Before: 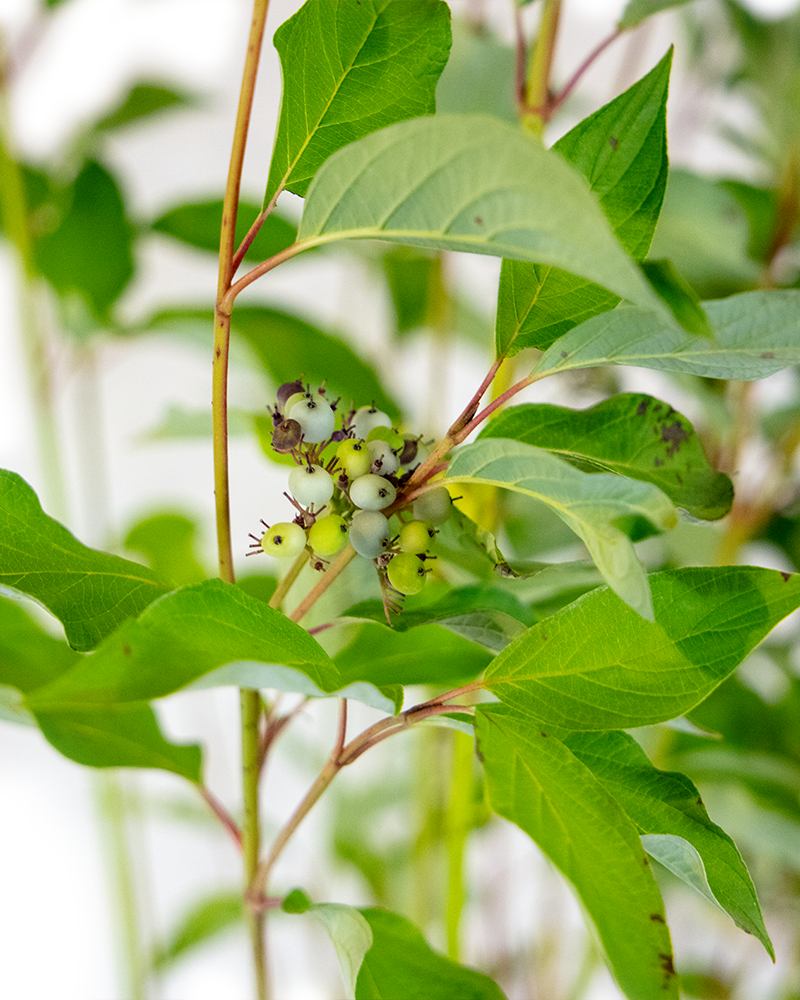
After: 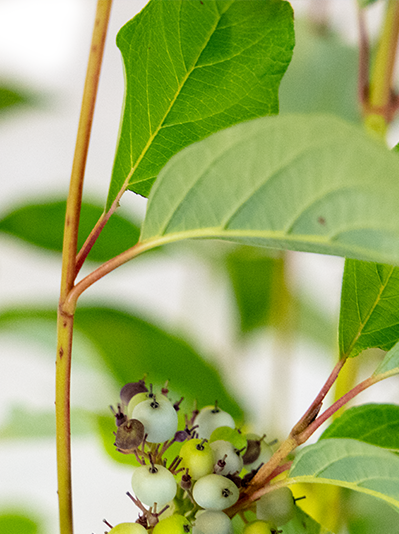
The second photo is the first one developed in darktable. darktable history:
crop: left 19.73%, right 30.273%, bottom 46.525%
